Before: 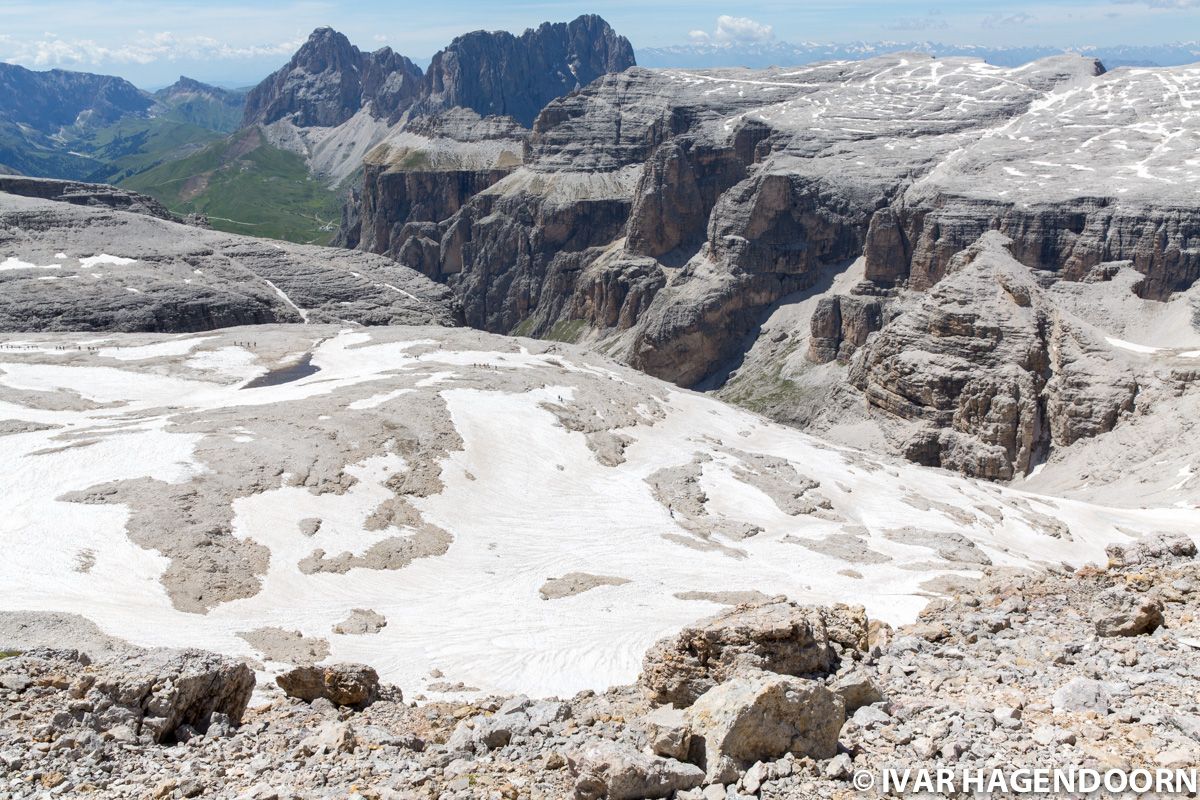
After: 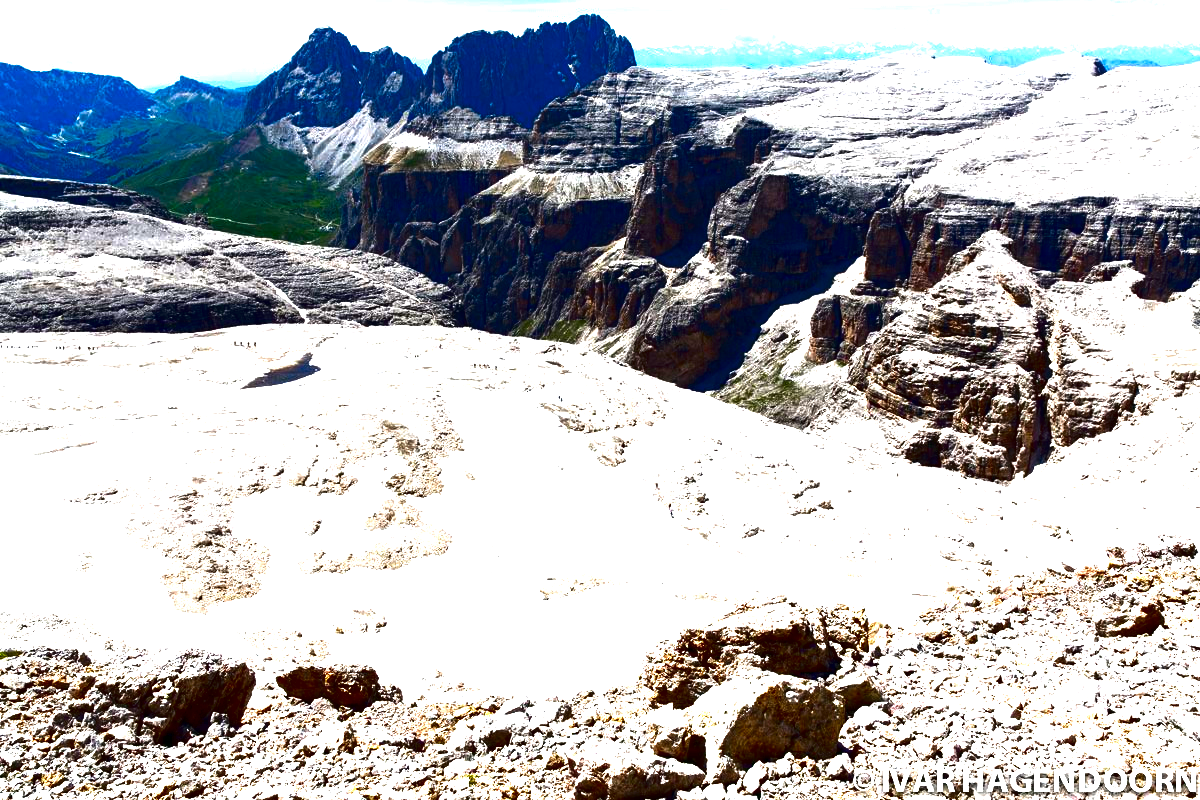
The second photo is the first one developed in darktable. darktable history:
exposure: black level correction 0, exposure 1.199 EV, compensate highlight preservation false
contrast brightness saturation: brightness -0.997, saturation 0.981
